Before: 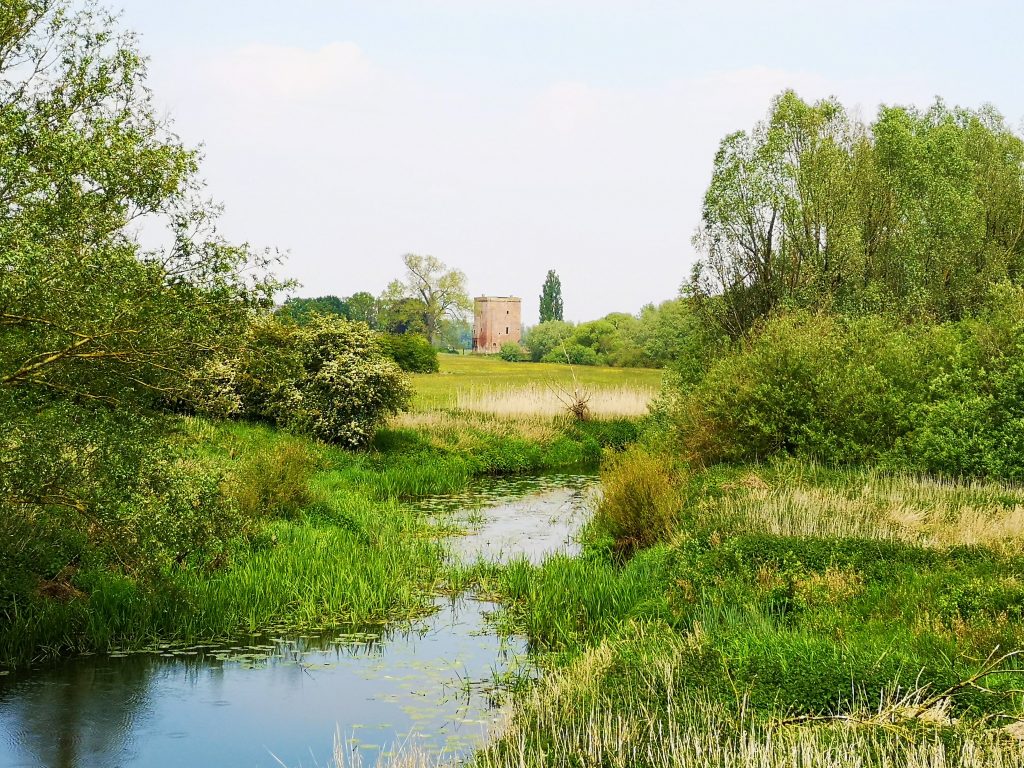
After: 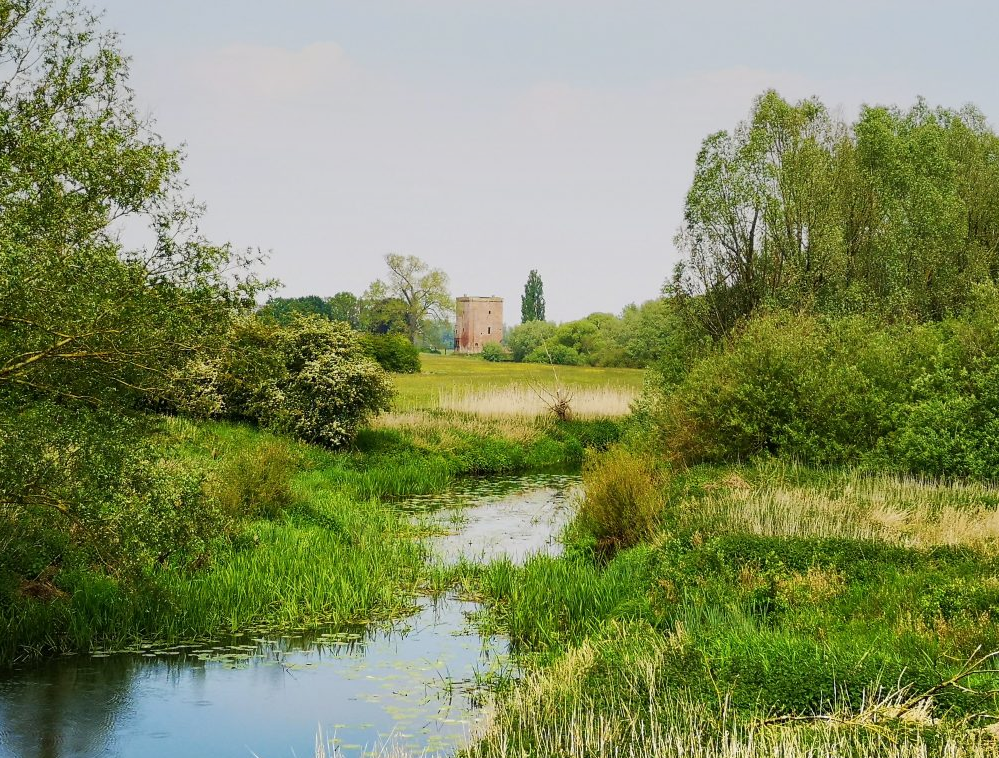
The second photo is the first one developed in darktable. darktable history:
crop and rotate: left 1.774%, right 0.633%, bottom 1.28%
graduated density: on, module defaults
